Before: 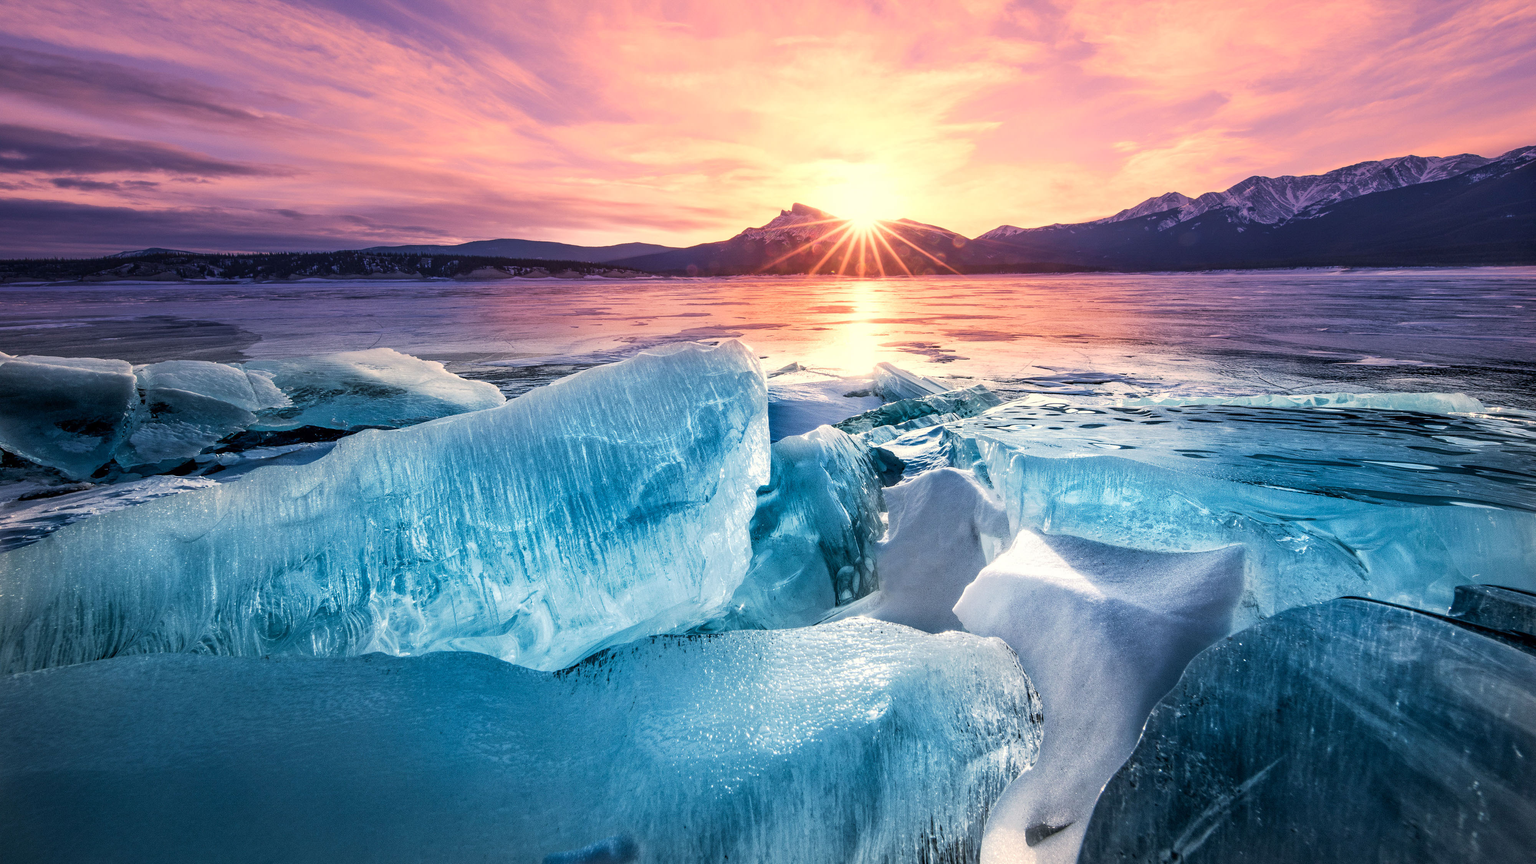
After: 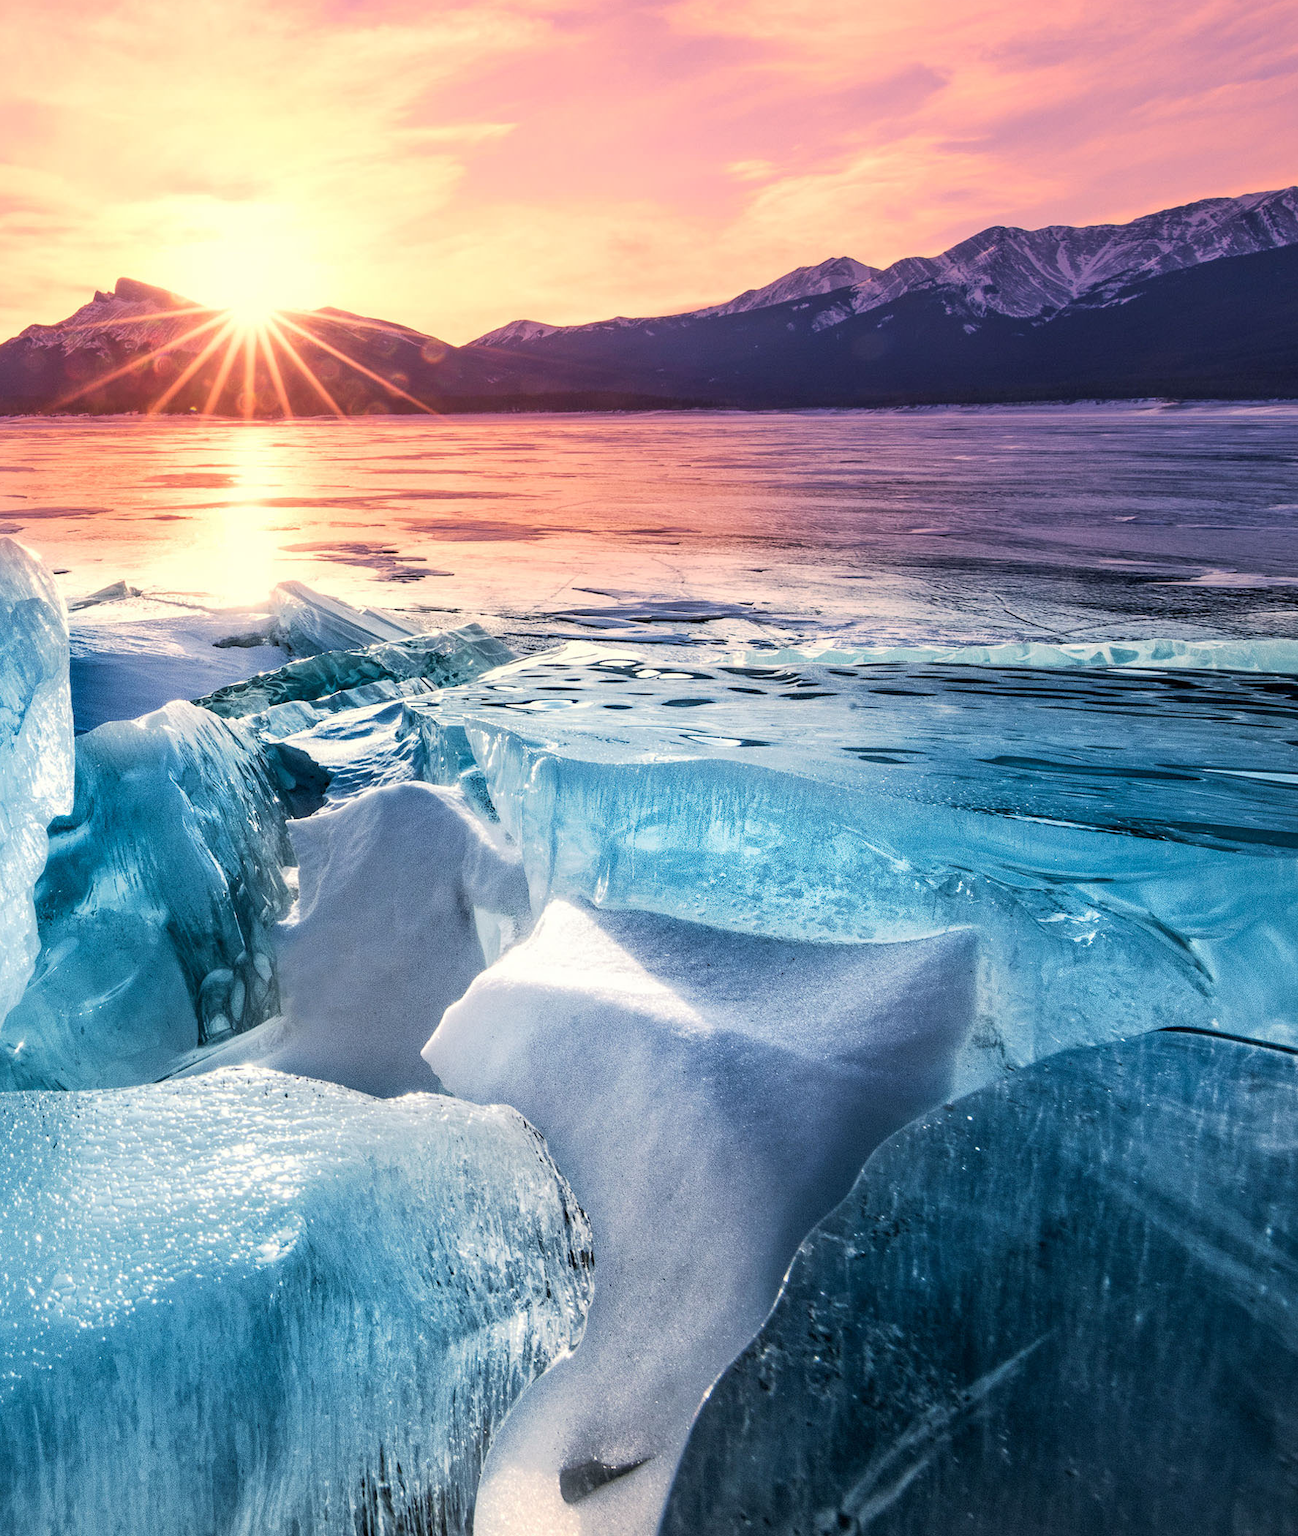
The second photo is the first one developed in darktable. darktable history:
crop: left 47.628%, top 6.643%, right 7.874%
white balance: red 1, blue 1
